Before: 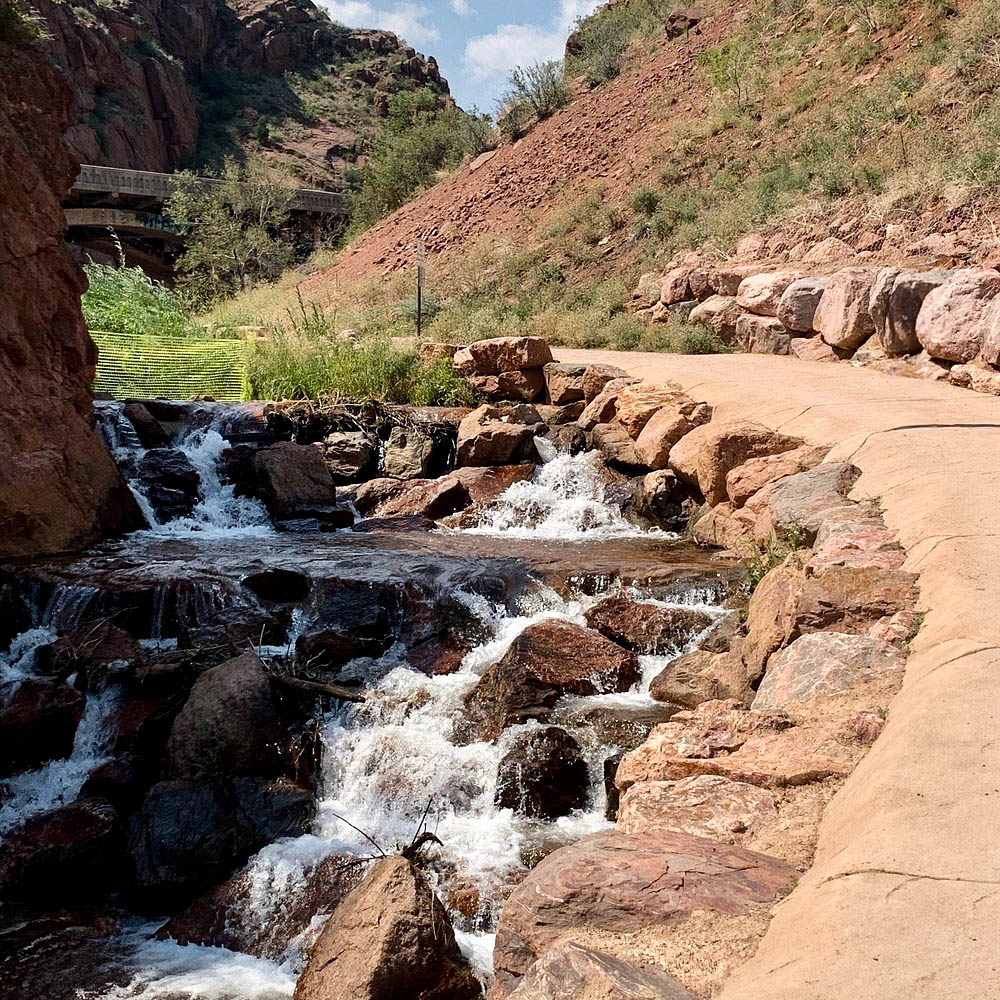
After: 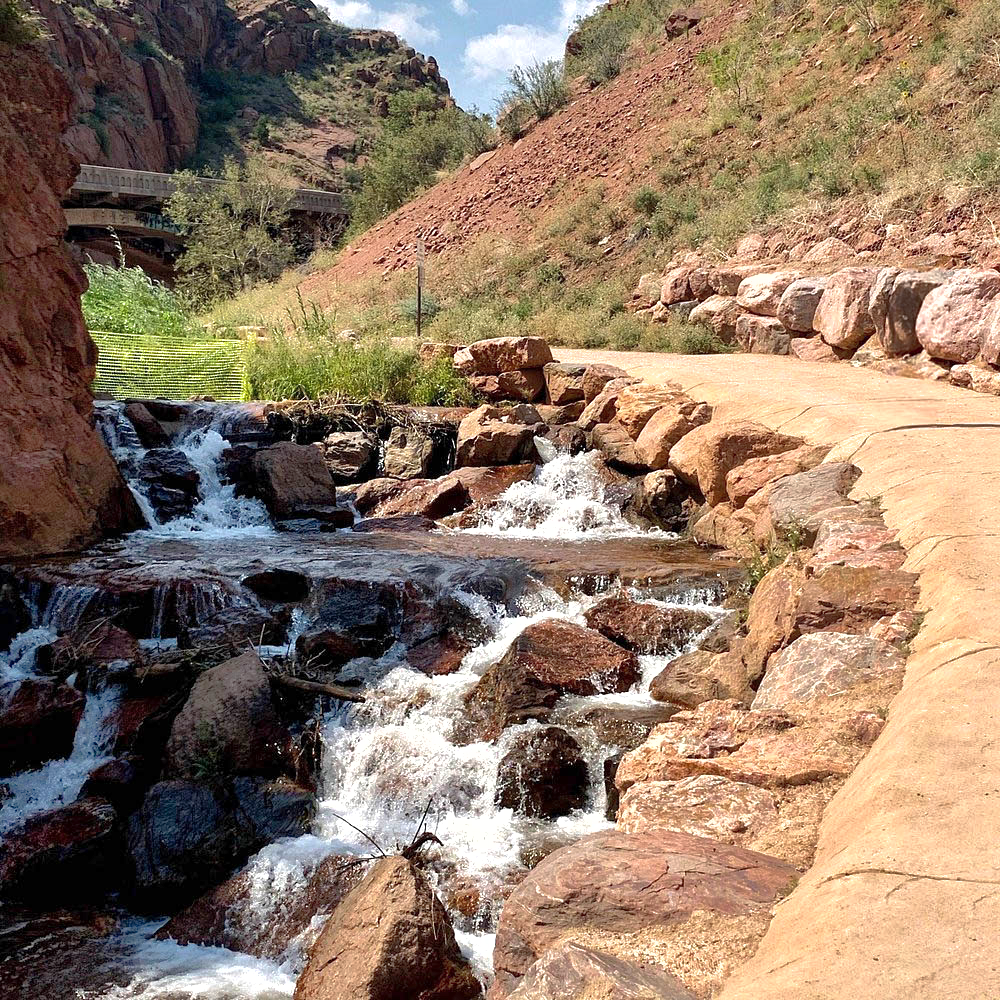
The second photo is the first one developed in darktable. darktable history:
shadows and highlights: on, module defaults
exposure: exposure 0.376 EV, compensate exposure bias true, compensate highlight preservation false
